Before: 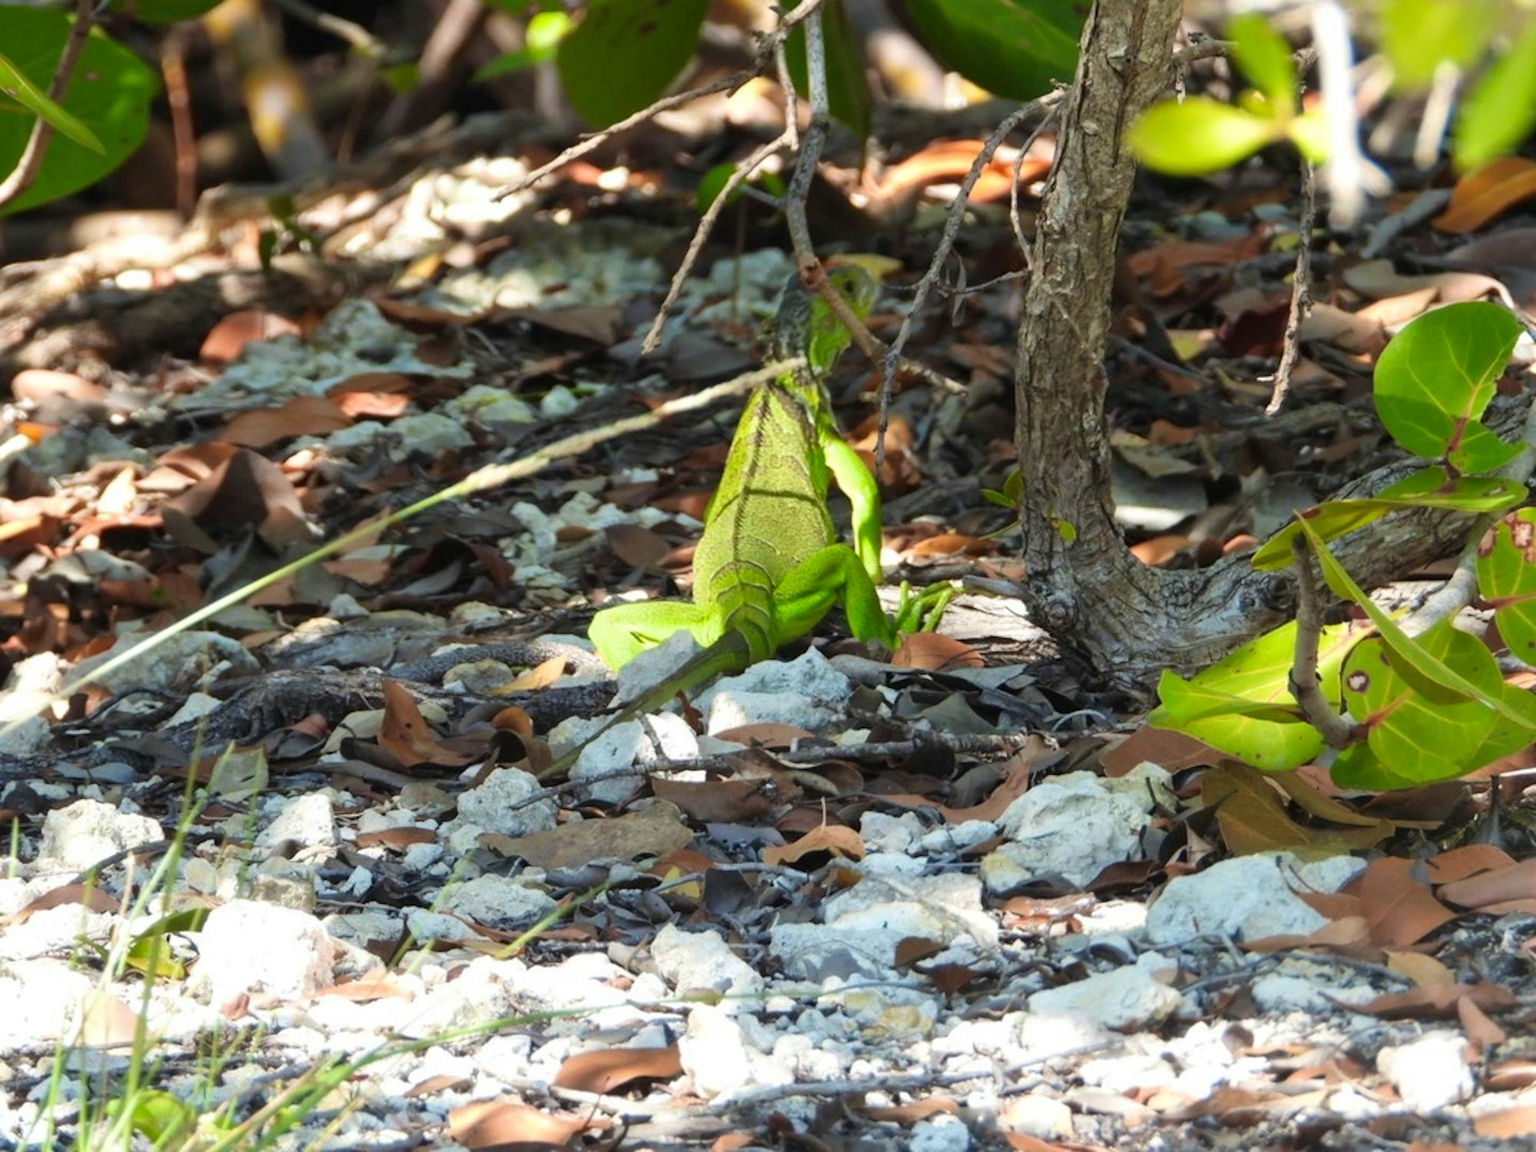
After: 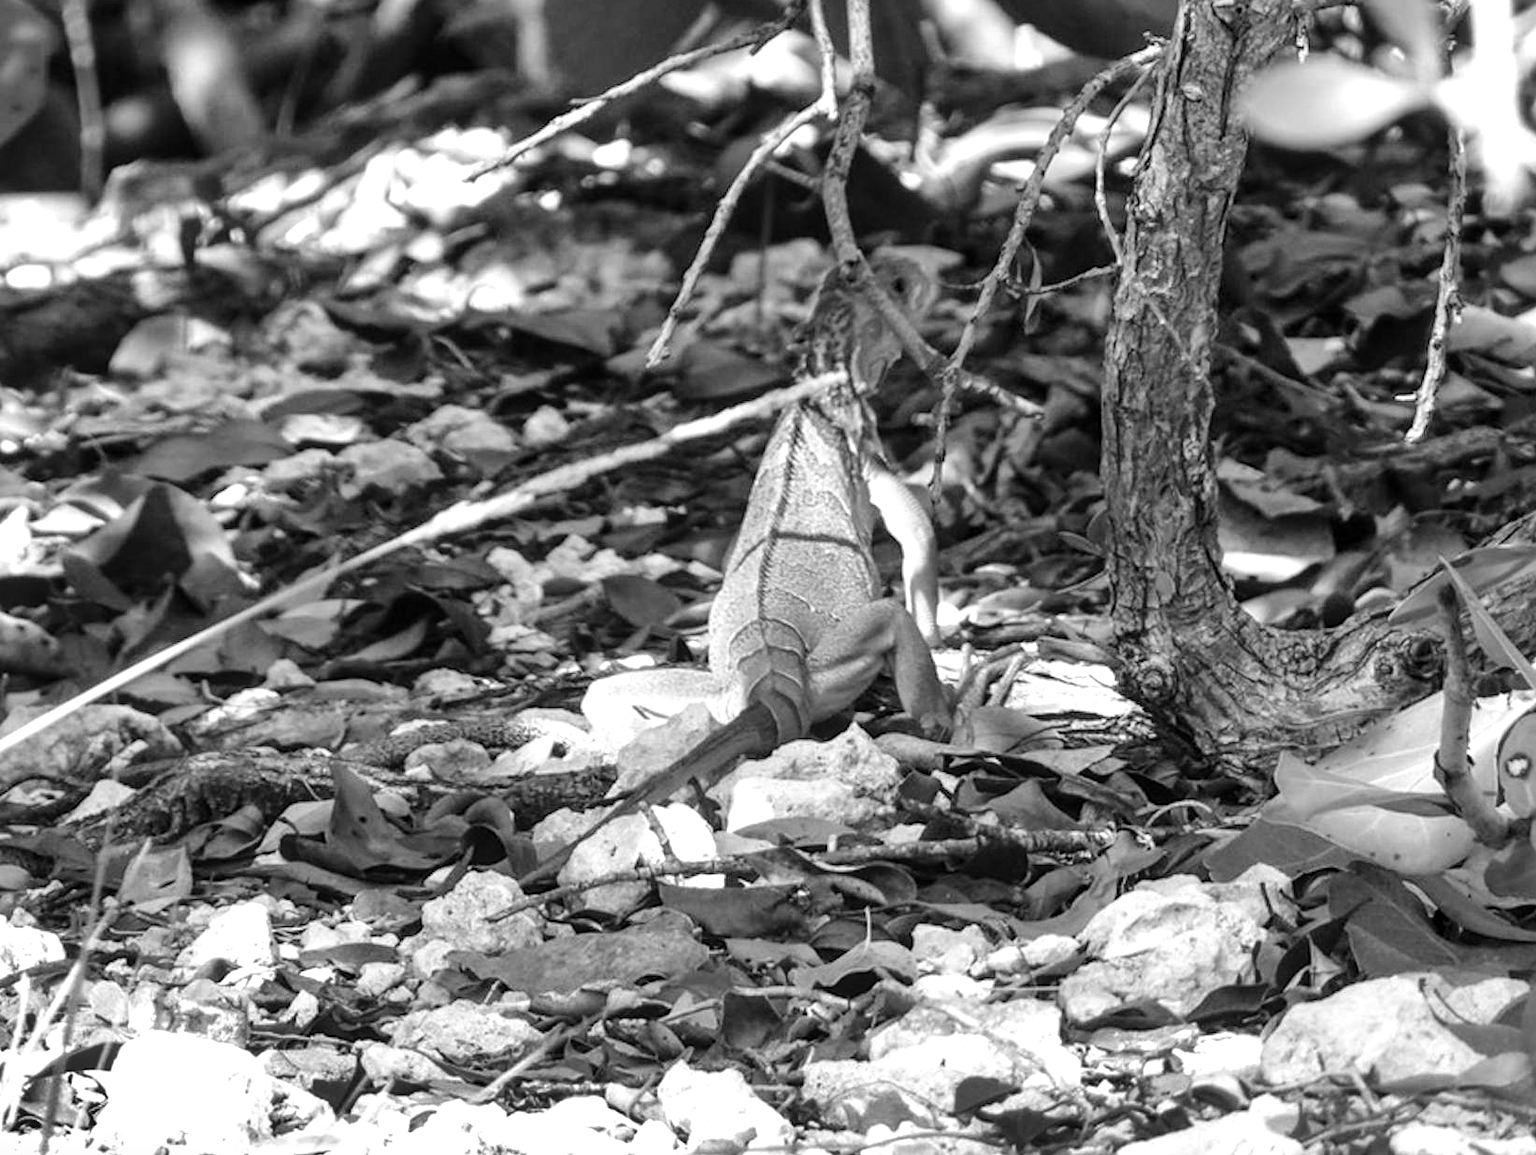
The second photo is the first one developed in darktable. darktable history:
sharpen: amount 0.205
exposure: exposure -0.182 EV, compensate exposure bias true, compensate highlight preservation false
crop and rotate: left 7.211%, top 4.589%, right 10.593%, bottom 12.98%
contrast brightness saturation: contrast 0.032, brightness 0.066, saturation 0.129
local contrast: on, module defaults
color calibration: output gray [0.21, 0.42, 0.37, 0], x 0.396, y 0.386, temperature 3678.01 K
tone equalizer: -8 EV -0.783 EV, -7 EV -0.691 EV, -6 EV -0.628 EV, -5 EV -0.397 EV, -3 EV 0.4 EV, -2 EV 0.6 EV, -1 EV 0.679 EV, +0 EV 0.731 EV, mask exposure compensation -0.492 EV
shadows and highlights: soften with gaussian
